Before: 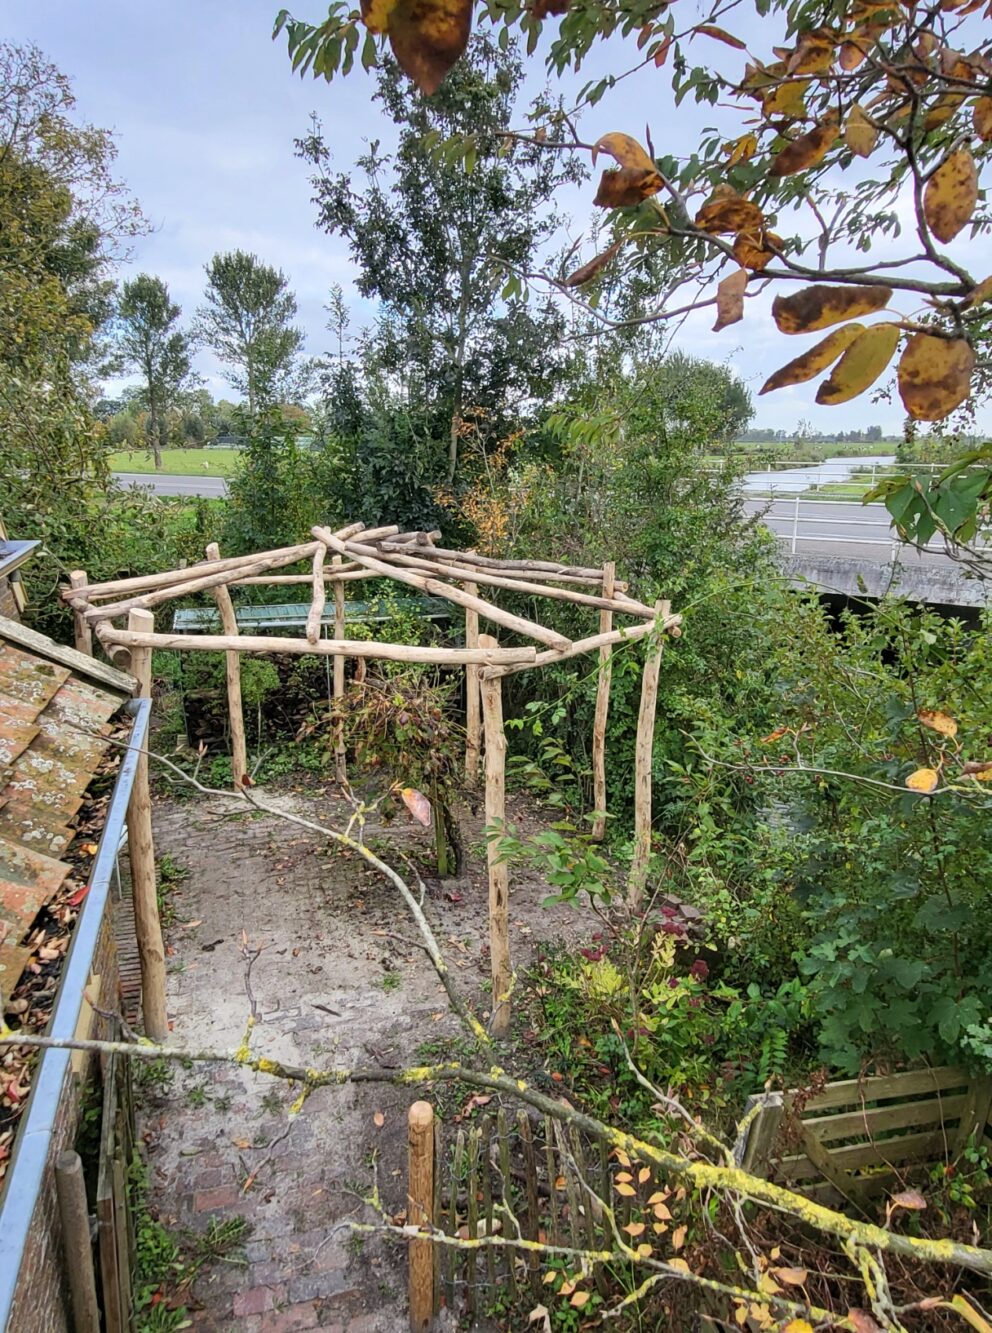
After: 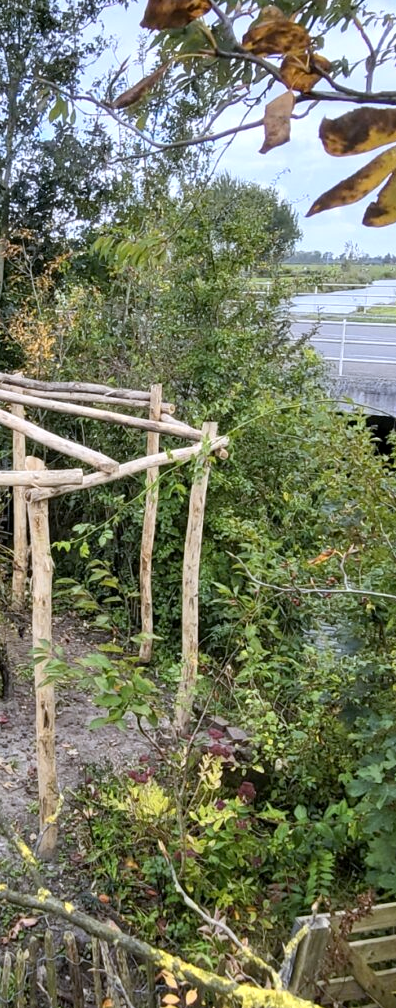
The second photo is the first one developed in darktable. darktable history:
exposure: black level correction 0.002, compensate highlight preservation false
color calibration: illuminant as shot in camera, x 0.358, y 0.373, temperature 4628.91 K
color zones: curves: ch0 [(0, 0.558) (0.143, 0.559) (0.286, 0.529) (0.429, 0.505) (0.571, 0.5) (0.714, 0.5) (0.857, 0.5) (1, 0.558)]; ch1 [(0, 0.469) (0.01, 0.469) (0.12, 0.446) (0.248, 0.469) (0.5, 0.5) (0.748, 0.5) (0.99, 0.469) (1, 0.469)]
crop: left 45.721%, top 13.393%, right 14.118%, bottom 10.01%
levels: levels [0, 0.476, 0.951]
color contrast: green-magenta contrast 0.8, blue-yellow contrast 1.1, unbound 0
